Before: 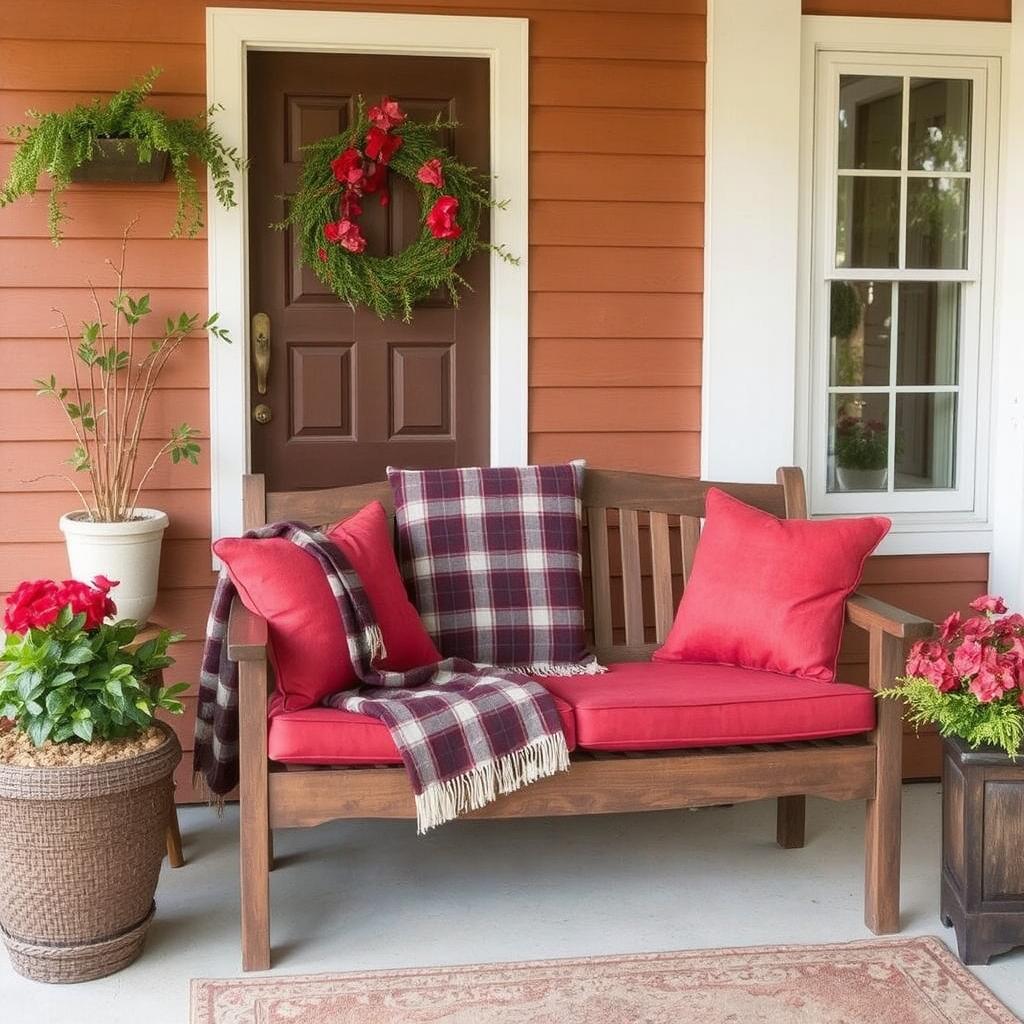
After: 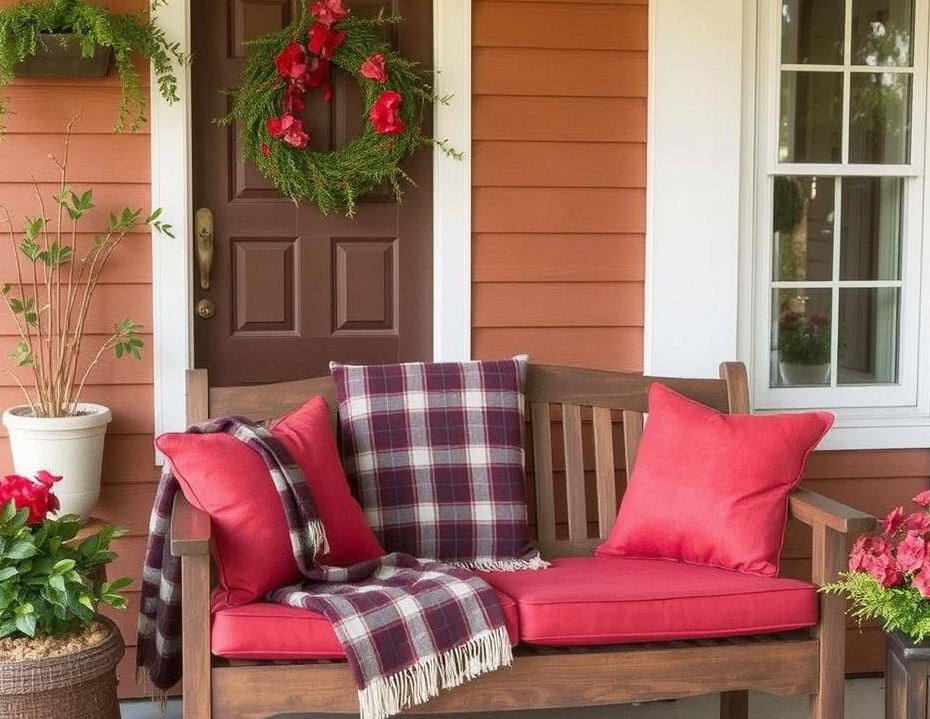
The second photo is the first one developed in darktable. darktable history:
tone equalizer: on, module defaults
crop: left 5.596%, top 10.314%, right 3.534%, bottom 19.395%
